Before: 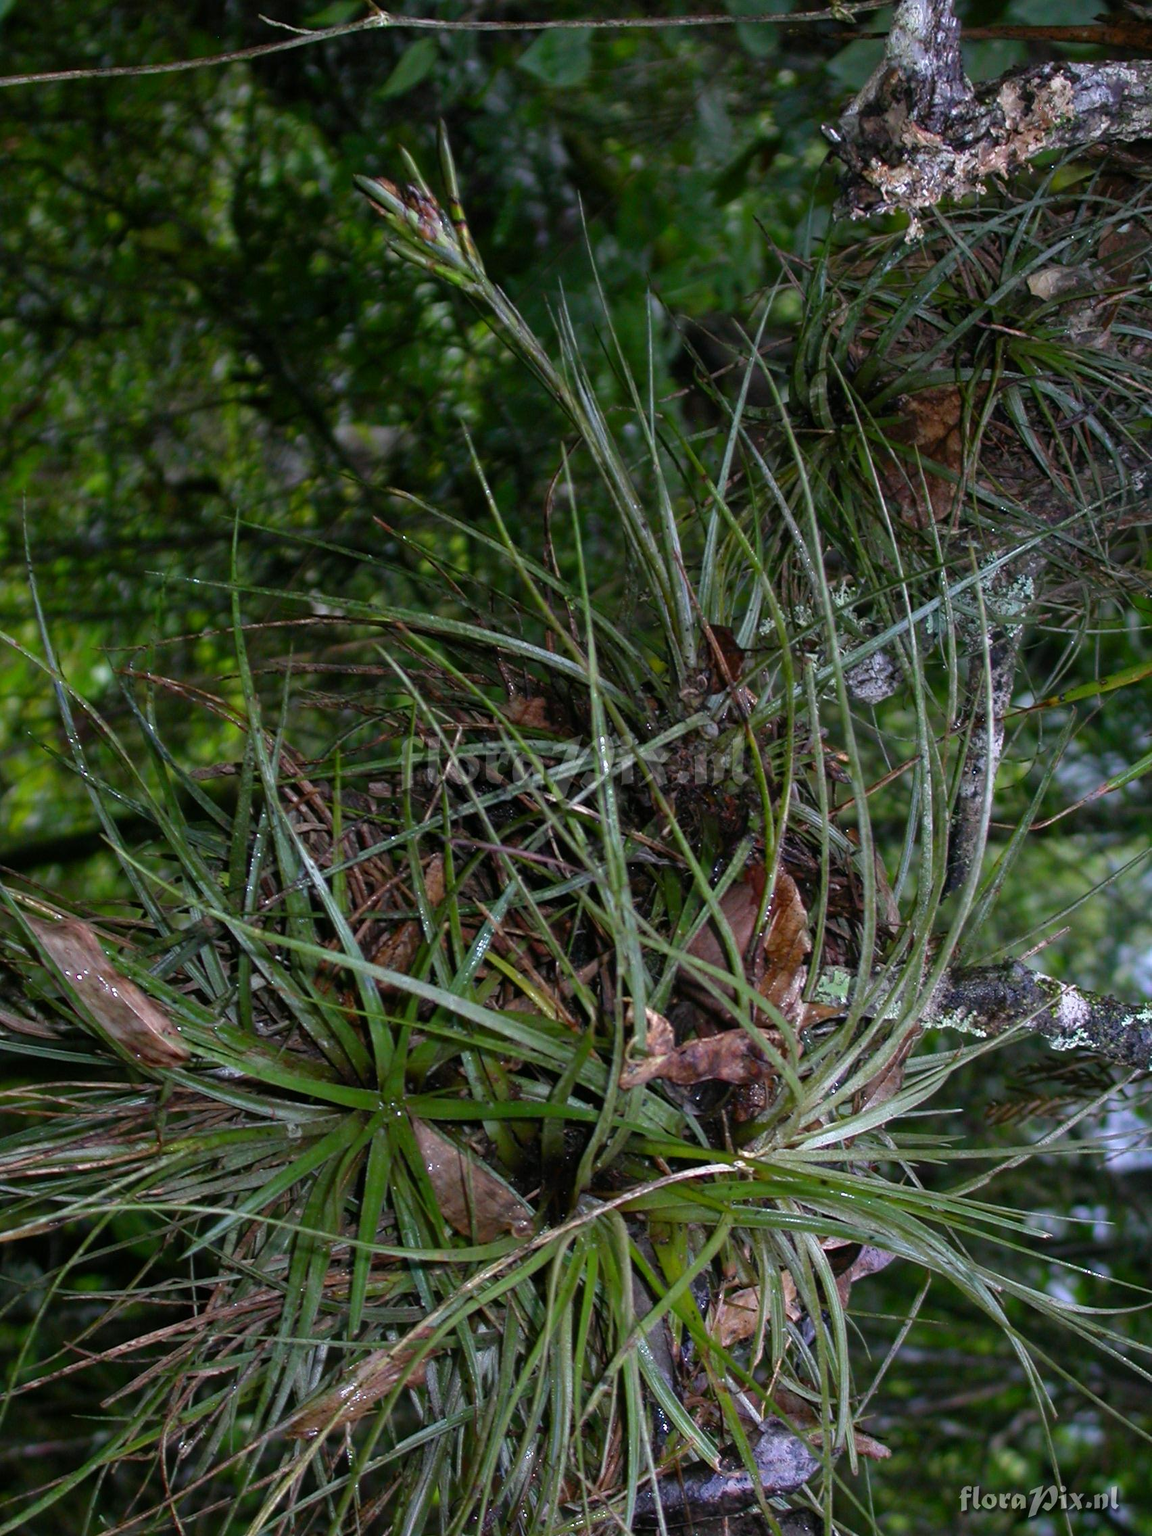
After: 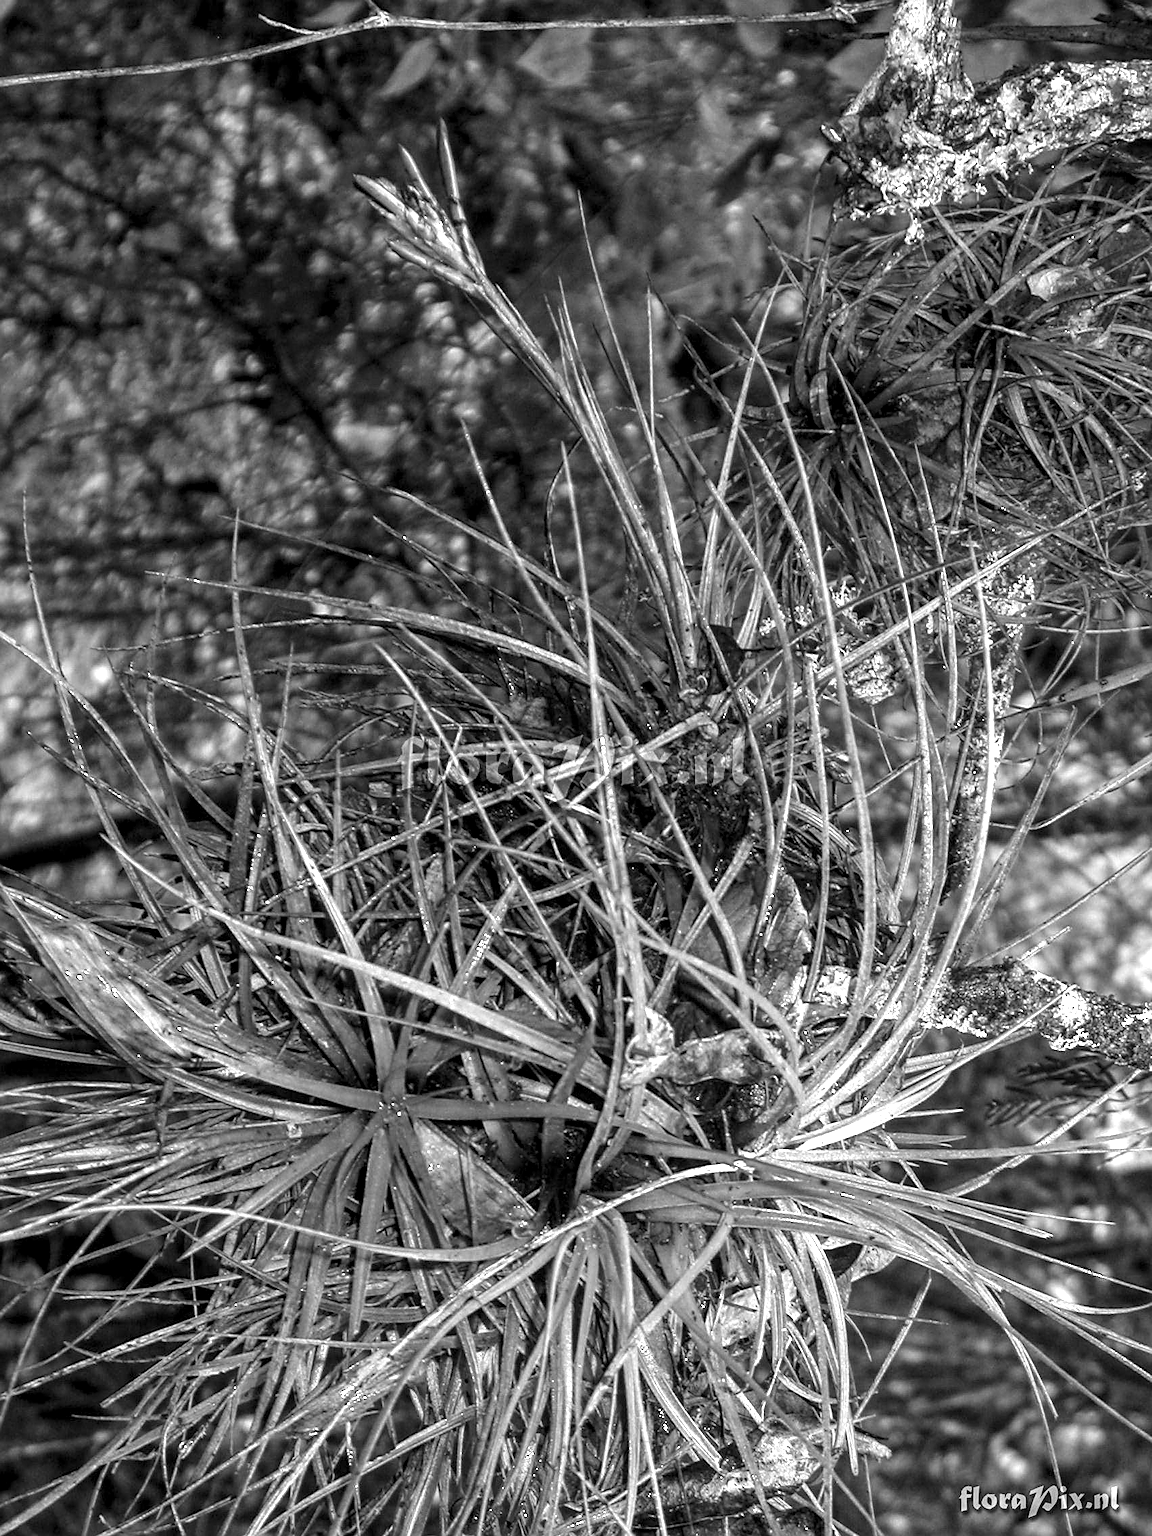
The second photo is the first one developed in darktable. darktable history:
color zones: curves: ch1 [(0, -0.394) (0.143, -0.394) (0.286, -0.394) (0.429, -0.392) (0.571, -0.391) (0.714, -0.391) (0.857, -0.391) (1, -0.394)]
exposure: exposure 1.223 EV, compensate highlight preservation false
local contrast: detail 140%
sharpen: on, module defaults
